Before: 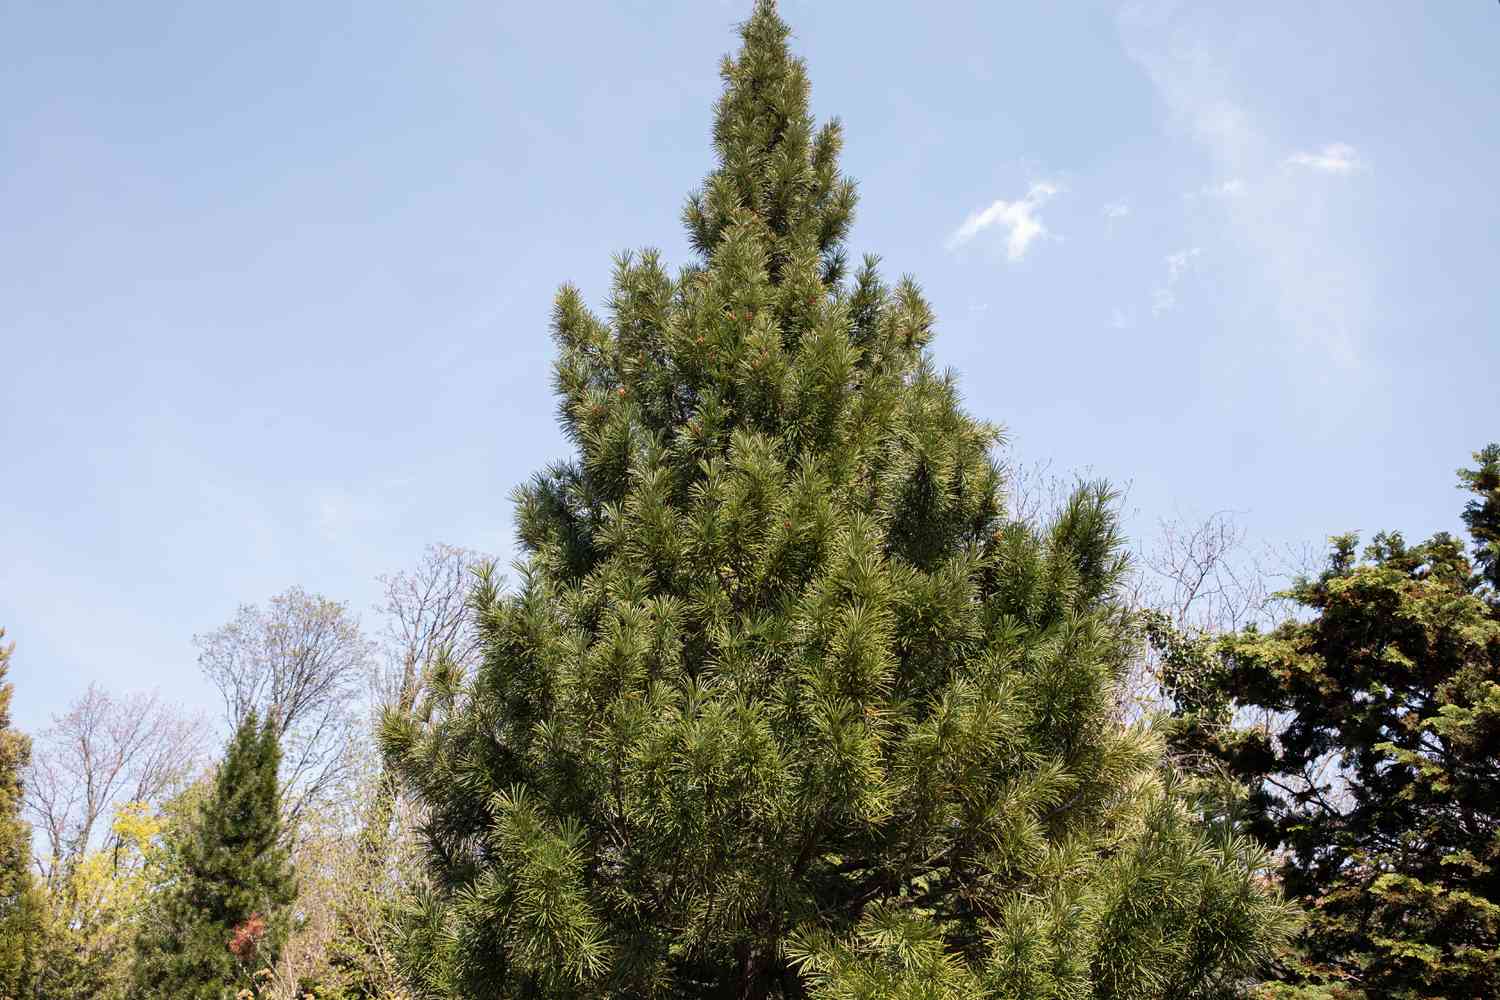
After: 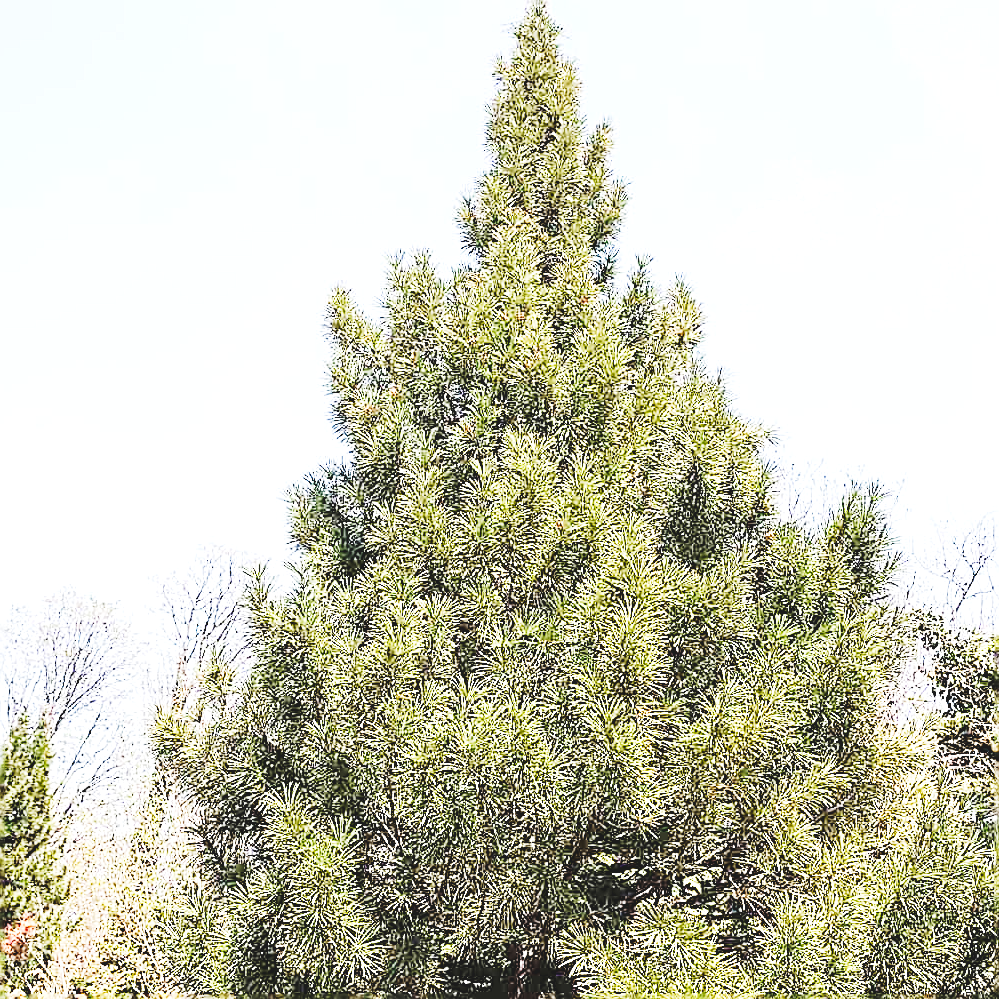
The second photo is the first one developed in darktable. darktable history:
sharpen: amount 1.998
exposure: black level correction 0, exposure 1.484 EV, compensate highlight preservation false
crop and rotate: left 15.221%, right 18.166%
base curve: curves: ch0 [(0, 0) (0.028, 0.03) (0.121, 0.232) (0.46, 0.748) (0.859, 0.968) (1, 1)], preserve colors none
tone equalizer: -8 EV -0.749 EV, -7 EV -0.676 EV, -6 EV -0.596 EV, -5 EV -0.413 EV, -3 EV 0.365 EV, -2 EV 0.6 EV, -1 EV 0.679 EV, +0 EV 0.742 EV, mask exposure compensation -0.494 EV
contrast brightness saturation: contrast -0.157, brightness 0.042, saturation -0.137
